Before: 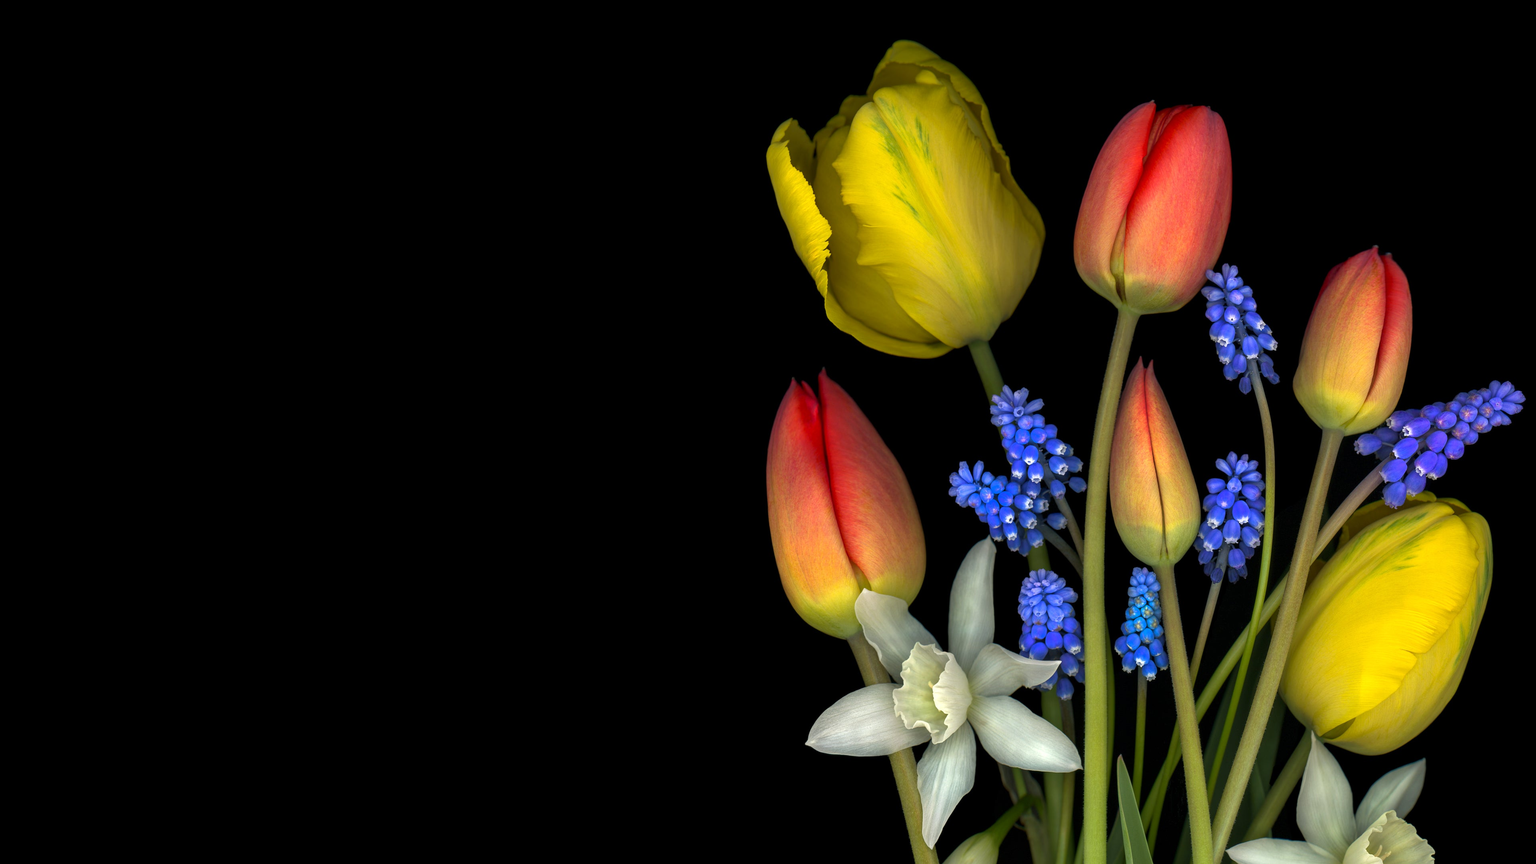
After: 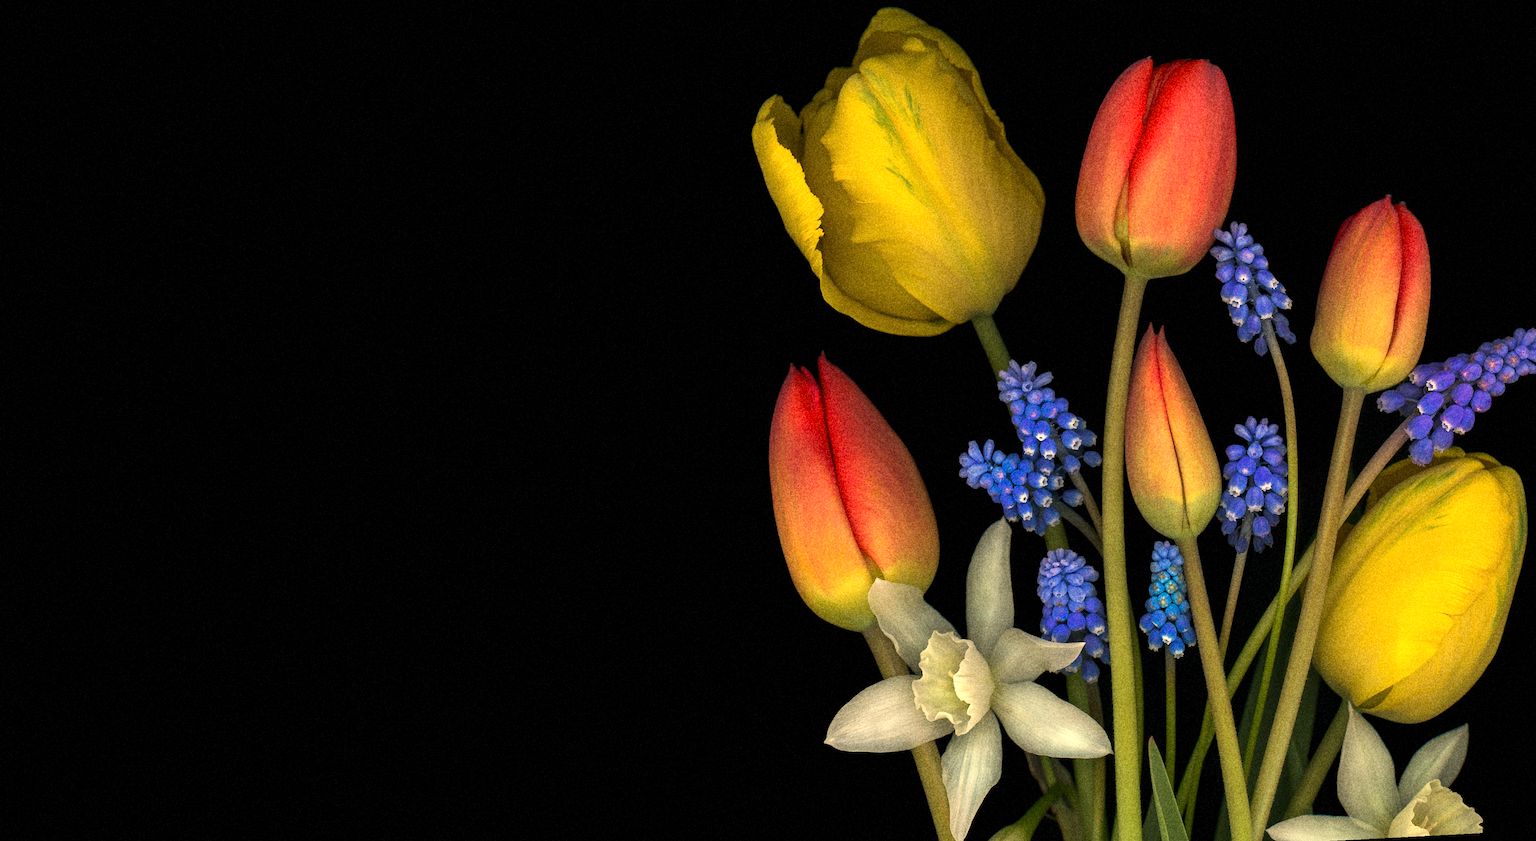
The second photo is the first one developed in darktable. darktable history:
grain: coarseness 14.49 ISO, strength 48.04%, mid-tones bias 35%
white balance: red 1.123, blue 0.83
rotate and perspective: rotation -3°, crop left 0.031, crop right 0.968, crop top 0.07, crop bottom 0.93
